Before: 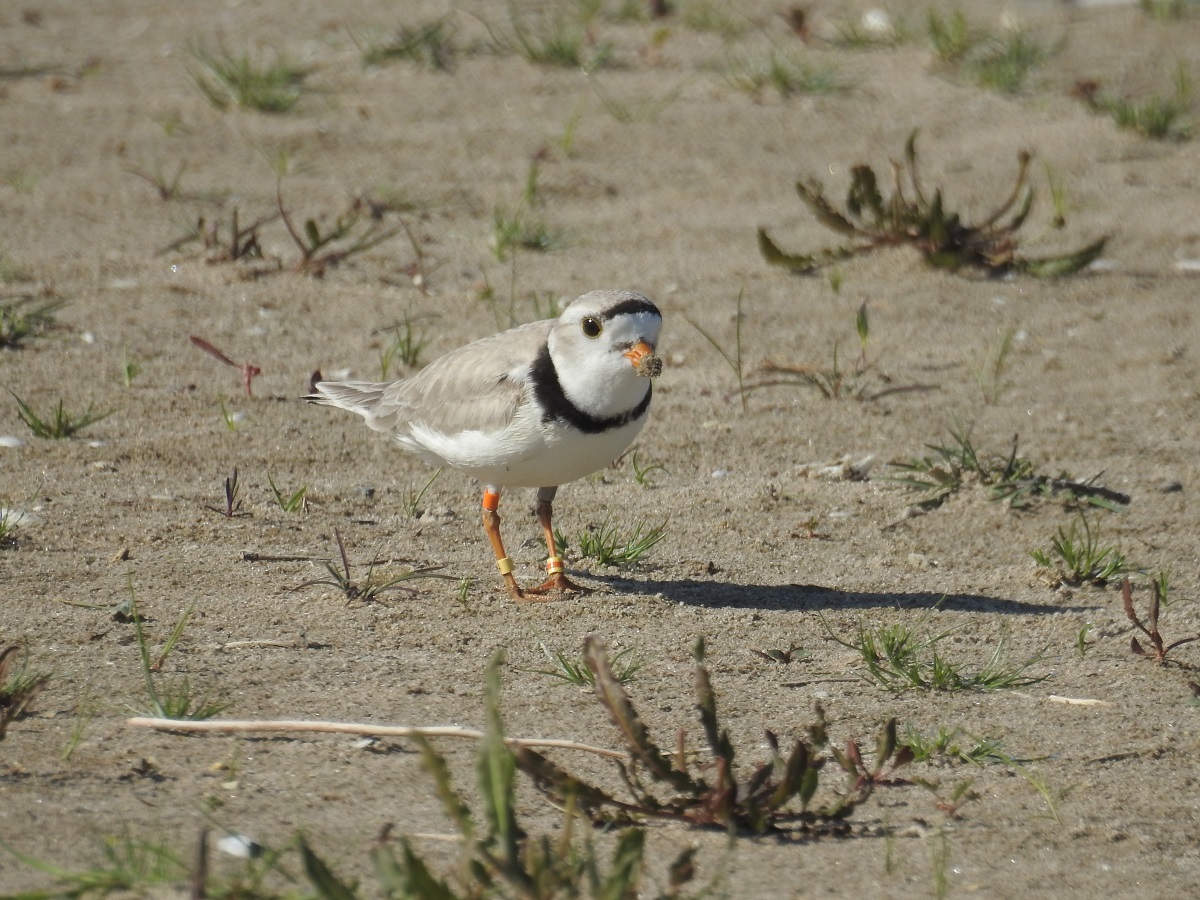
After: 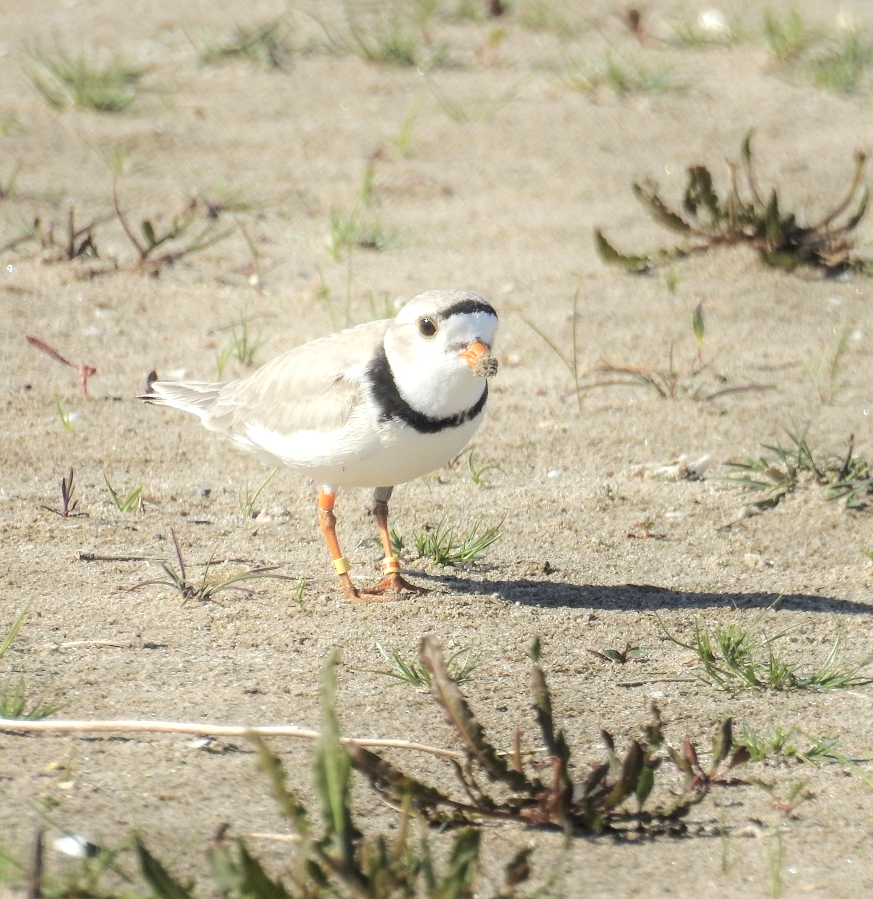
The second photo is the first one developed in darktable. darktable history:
crop: left 13.745%, top 0%, right 13.494%
color balance rgb: perceptual saturation grading › global saturation 0.444%
exposure: exposure 0.562 EV, compensate highlight preservation false
local contrast: on, module defaults
shadows and highlights: shadows -22.12, highlights 98.2, soften with gaussian
